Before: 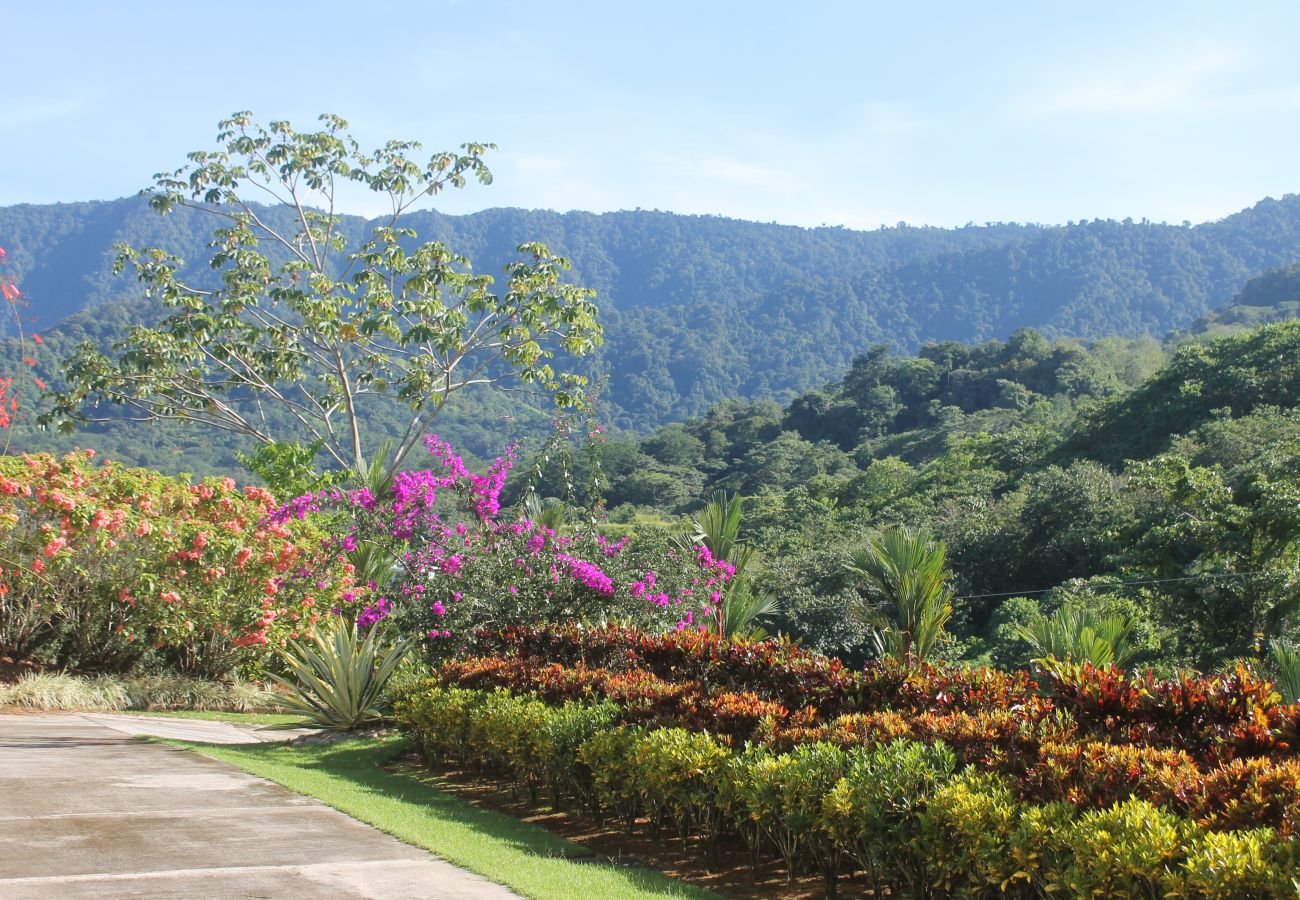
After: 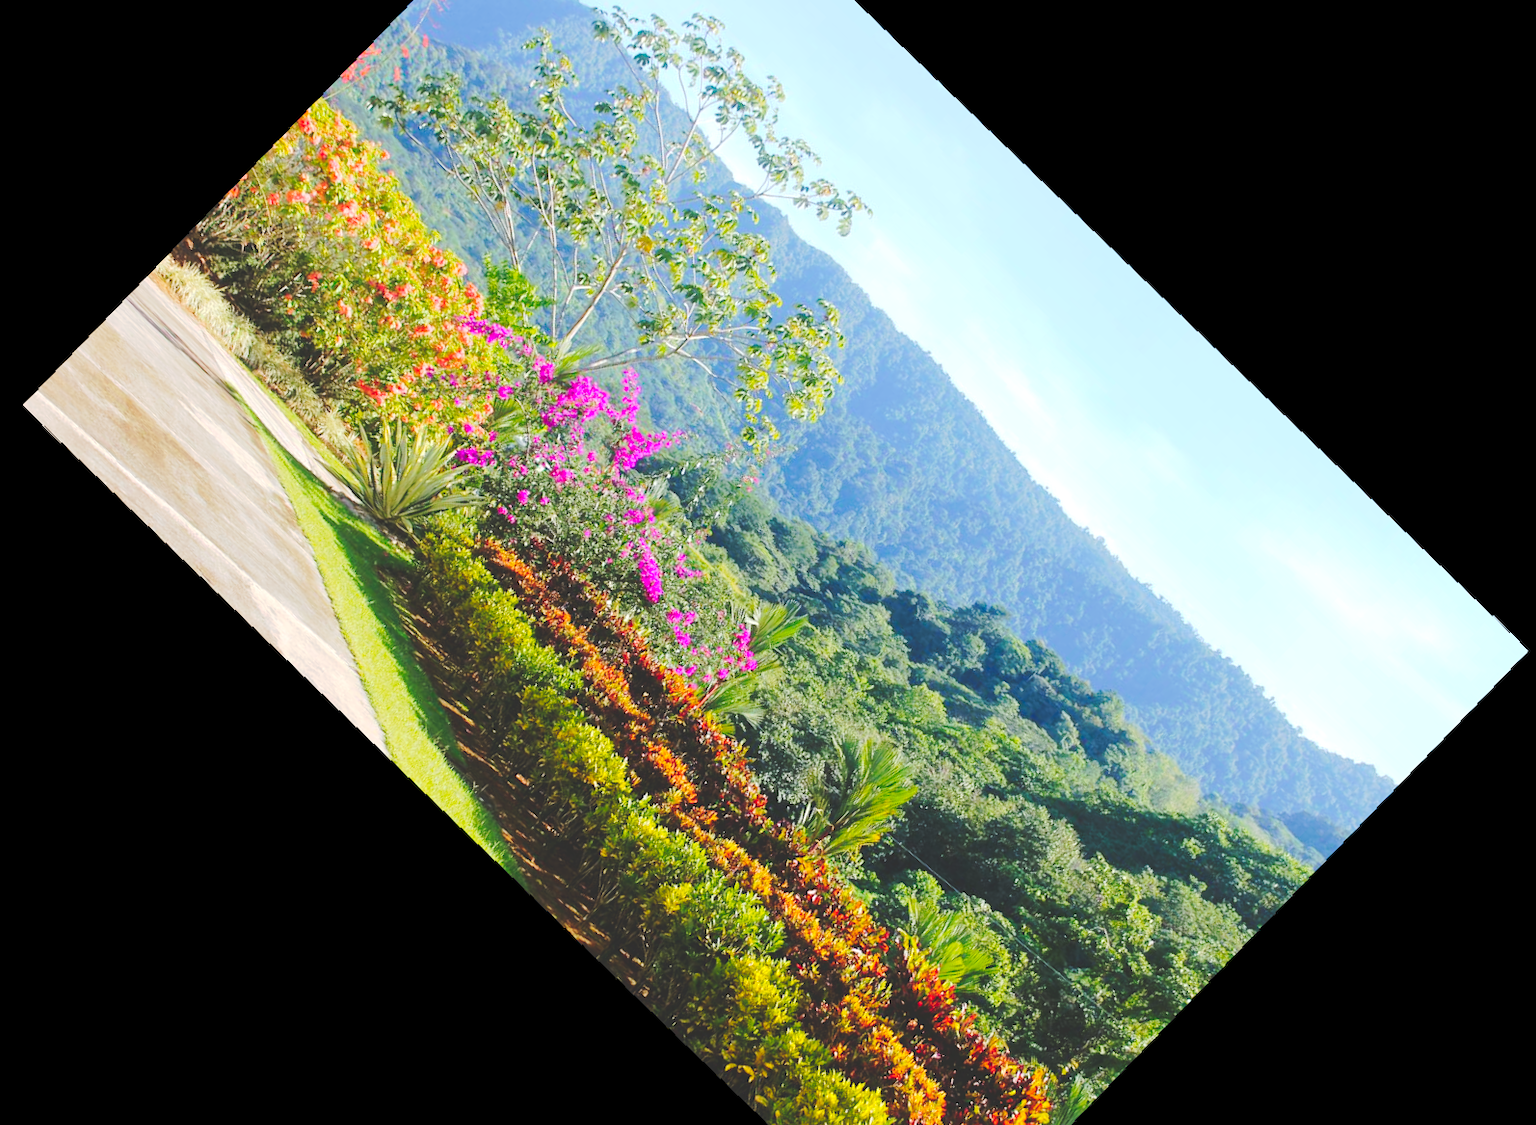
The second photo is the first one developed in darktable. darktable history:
crop and rotate: angle -46.26°, top 16.234%, right 0.912%, bottom 11.704%
rotate and perspective: rotation -2.29°, automatic cropping off
exposure: exposure 0.191 EV, compensate highlight preservation false
tone curve: curves: ch0 [(0, 0) (0.003, 0.174) (0.011, 0.178) (0.025, 0.182) (0.044, 0.185) (0.069, 0.191) (0.1, 0.194) (0.136, 0.199) (0.177, 0.219) (0.224, 0.246) (0.277, 0.284) (0.335, 0.35) (0.399, 0.43) (0.468, 0.539) (0.543, 0.637) (0.623, 0.711) (0.709, 0.799) (0.801, 0.865) (0.898, 0.914) (1, 1)], preserve colors none
color balance rgb: perceptual saturation grading › global saturation 25%, perceptual brilliance grading › mid-tones 10%, perceptual brilliance grading › shadows 15%, global vibrance 20%
